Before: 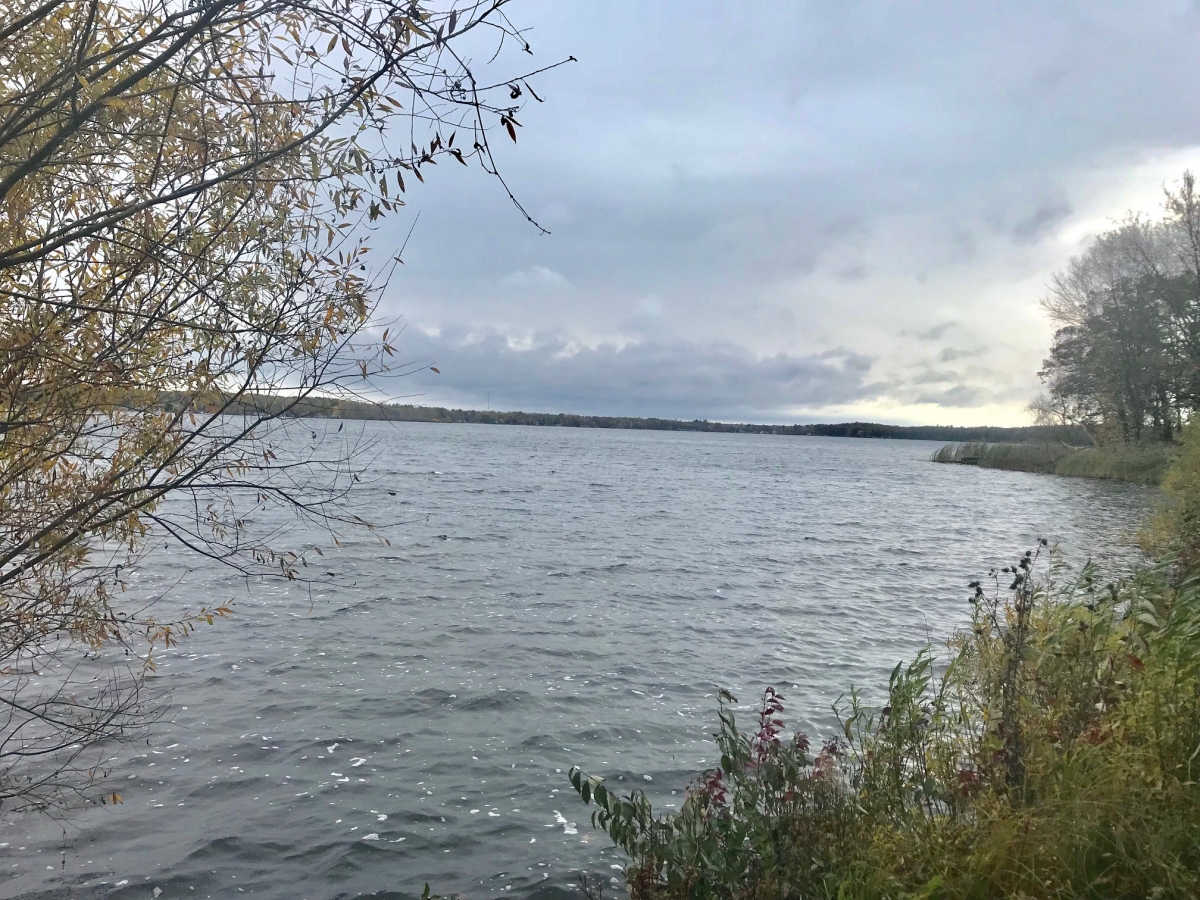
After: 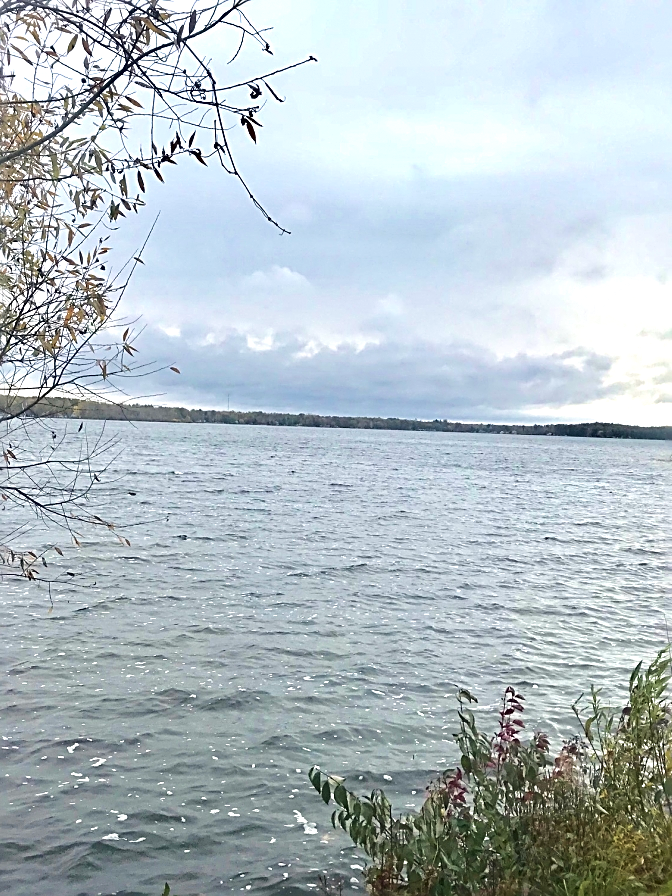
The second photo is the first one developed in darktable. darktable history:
exposure: black level correction 0, exposure 0.6 EV, compensate highlight preservation false
crop: left 21.674%, right 22.086%
white balance: red 1.009, blue 0.985
contrast brightness saturation: contrast 0.01, saturation -0.05
velvia: on, module defaults
sharpen: radius 2.543, amount 0.636
